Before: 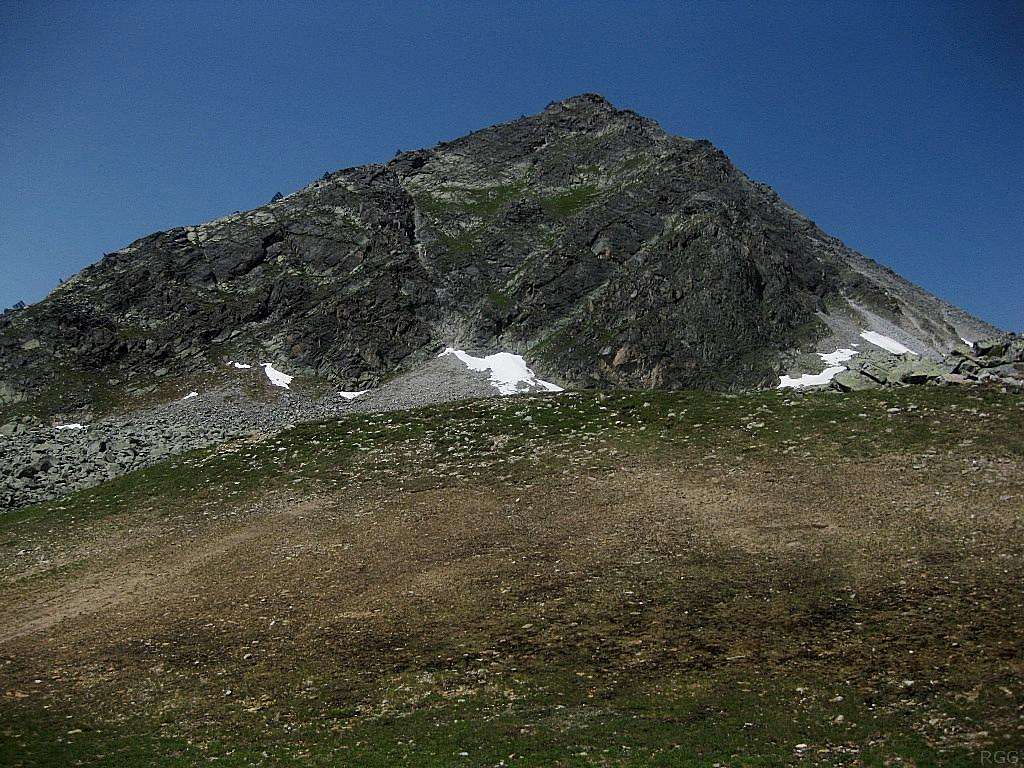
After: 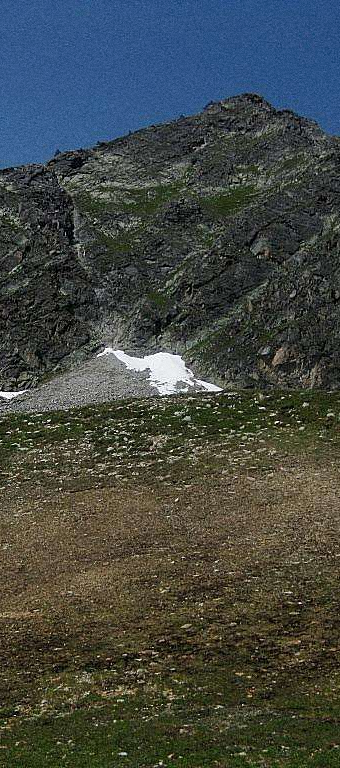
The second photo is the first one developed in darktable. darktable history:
grain: coarseness 0.09 ISO
crop: left 33.36%, right 33.36%
